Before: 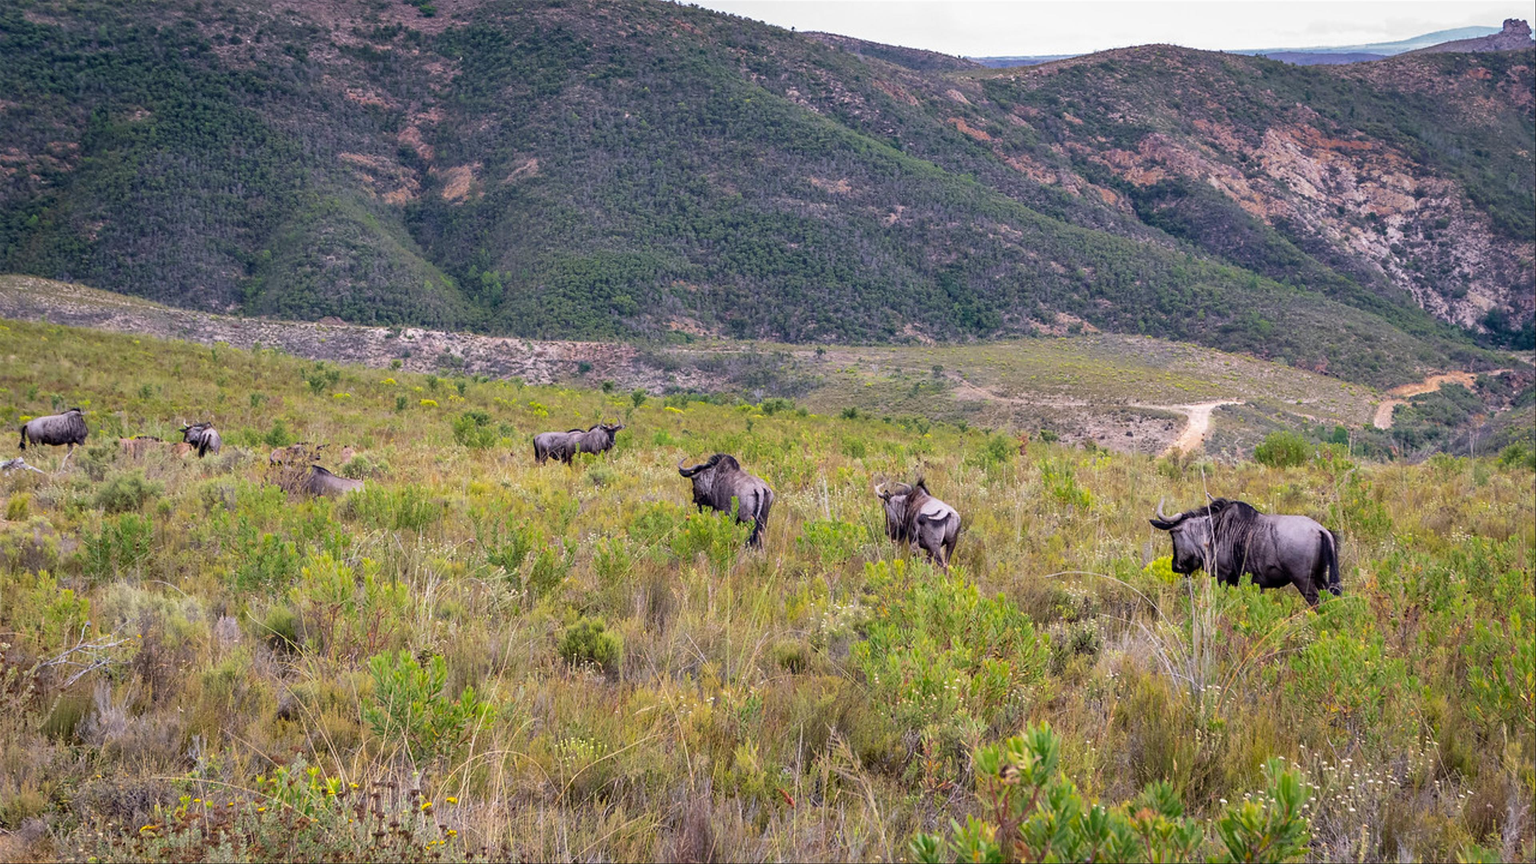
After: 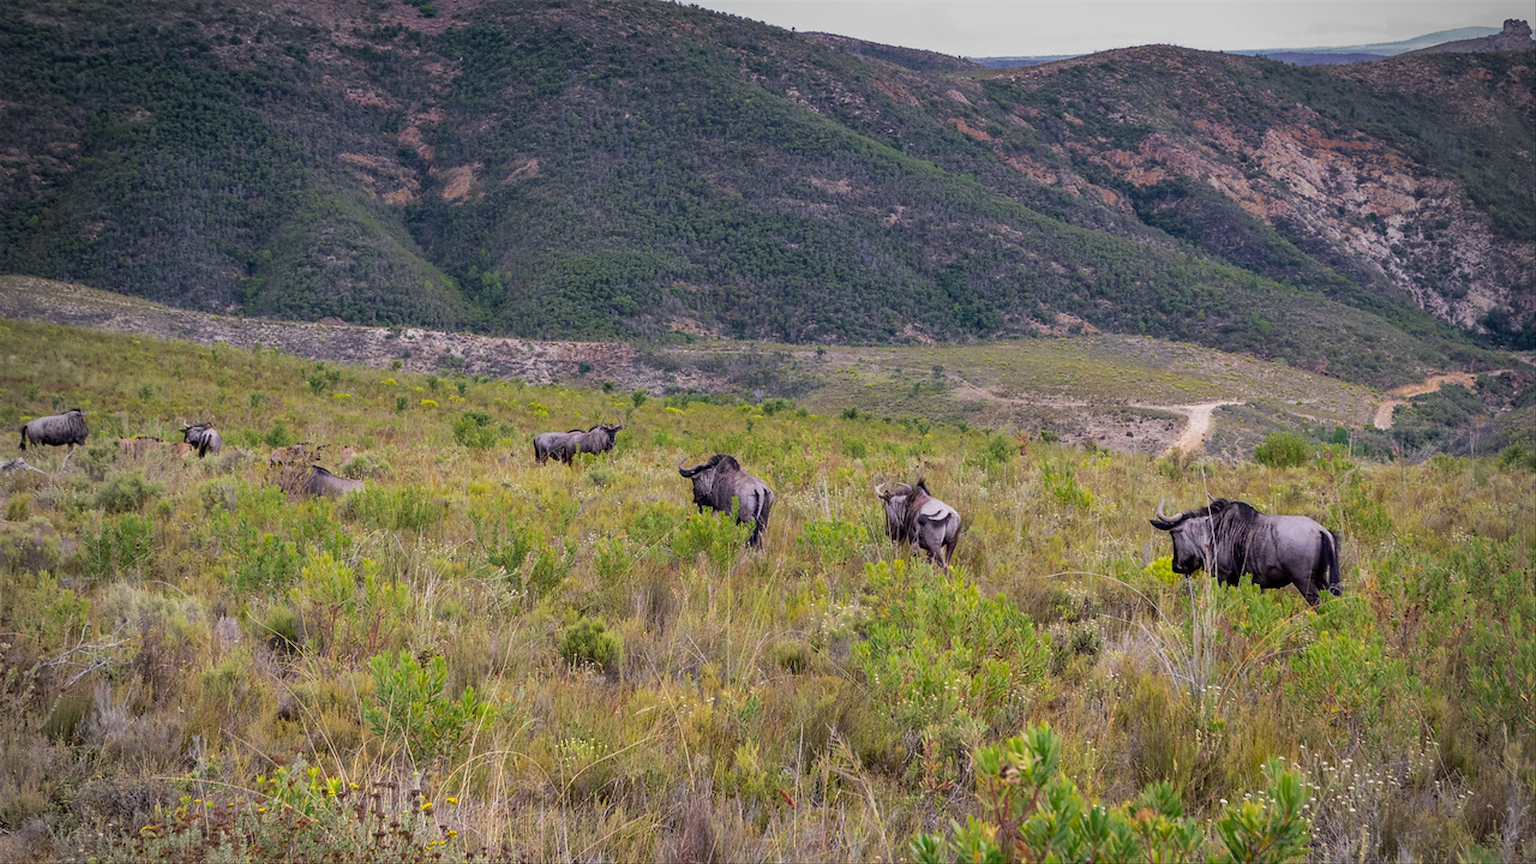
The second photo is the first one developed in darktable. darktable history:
graduated density: rotation -0.352°, offset 57.64
vignetting: on, module defaults
